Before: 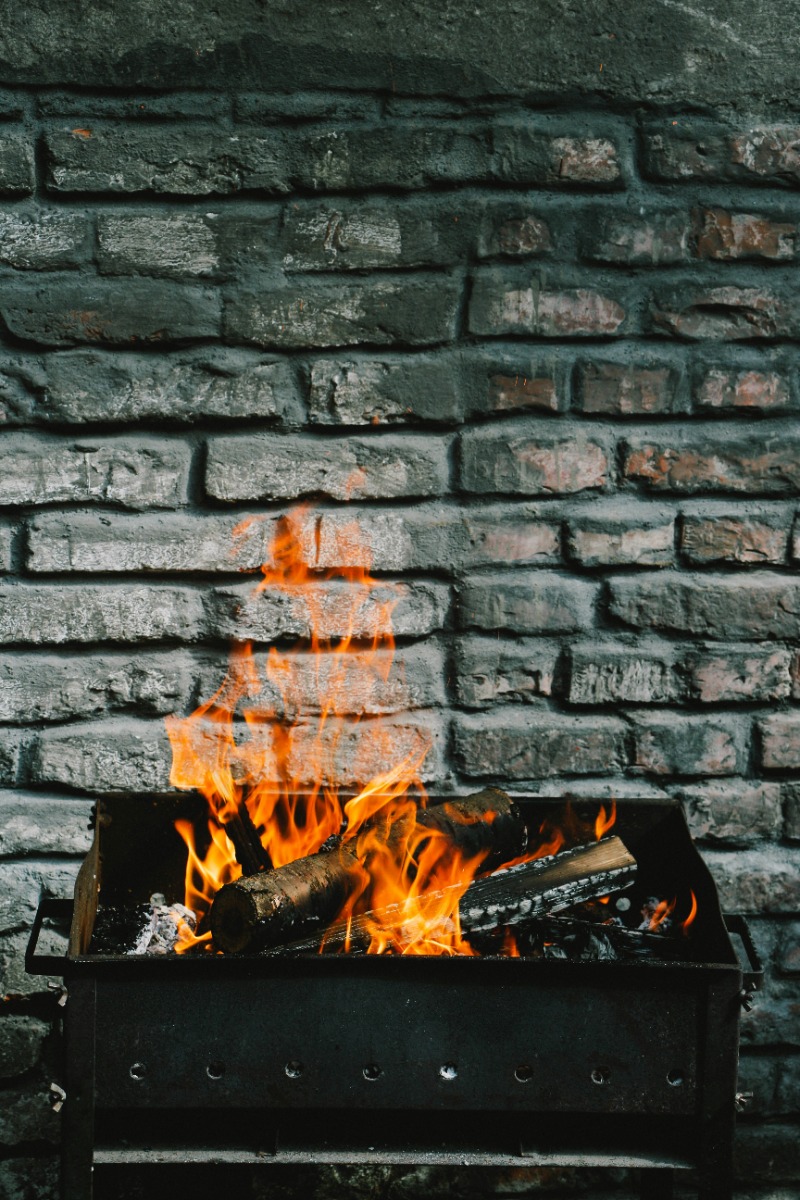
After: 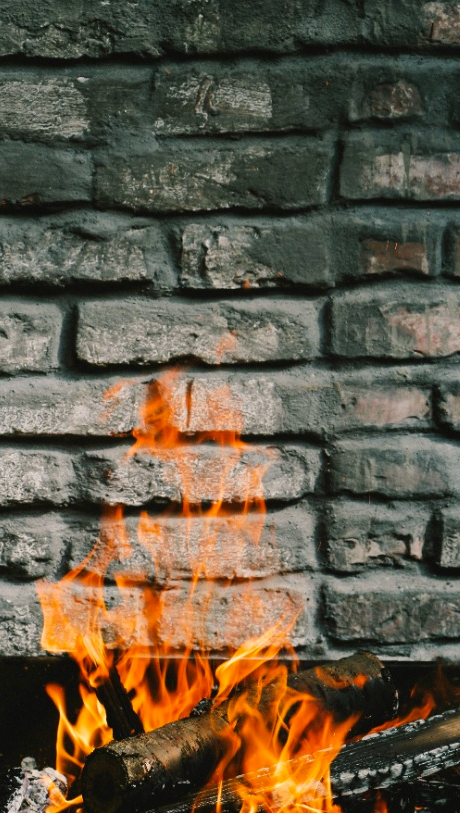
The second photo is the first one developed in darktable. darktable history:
crop: left 16.227%, top 11.414%, right 26.267%, bottom 20.835%
color correction: highlights a* 3.64, highlights b* 5.08
